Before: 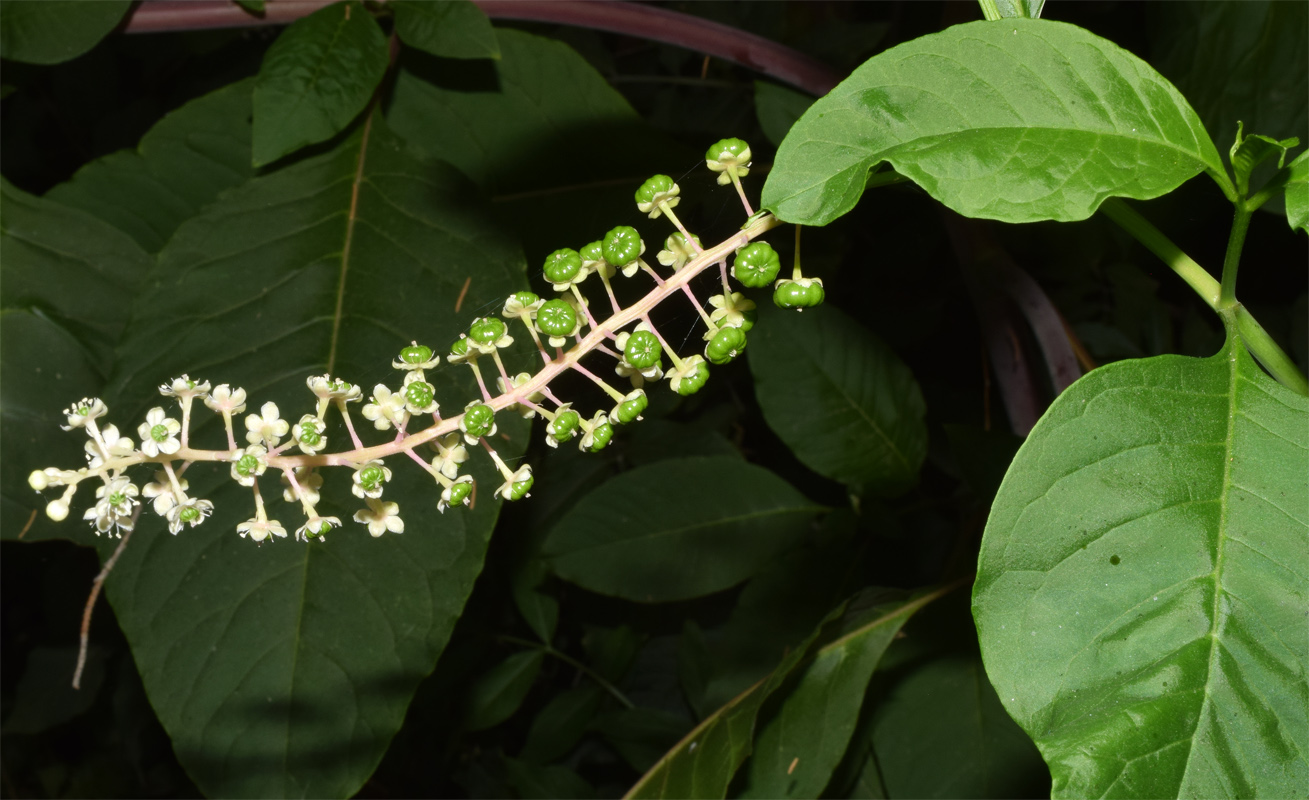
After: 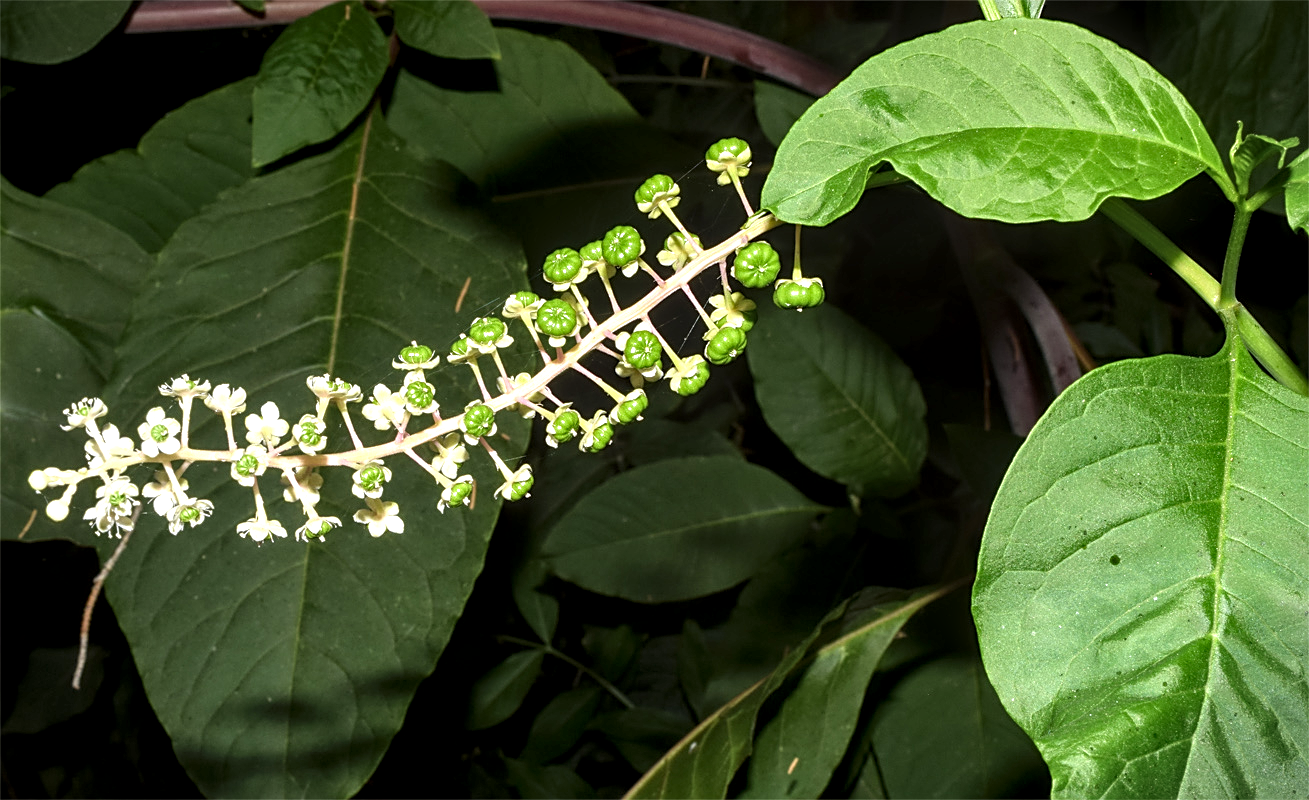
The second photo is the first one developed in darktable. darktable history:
exposure: exposure 0.6 EV, compensate highlight preservation false
white balance: emerald 1
sharpen: on, module defaults
local contrast: detail 150%
vignetting: fall-off start 100%, brightness -0.282, width/height ratio 1.31
